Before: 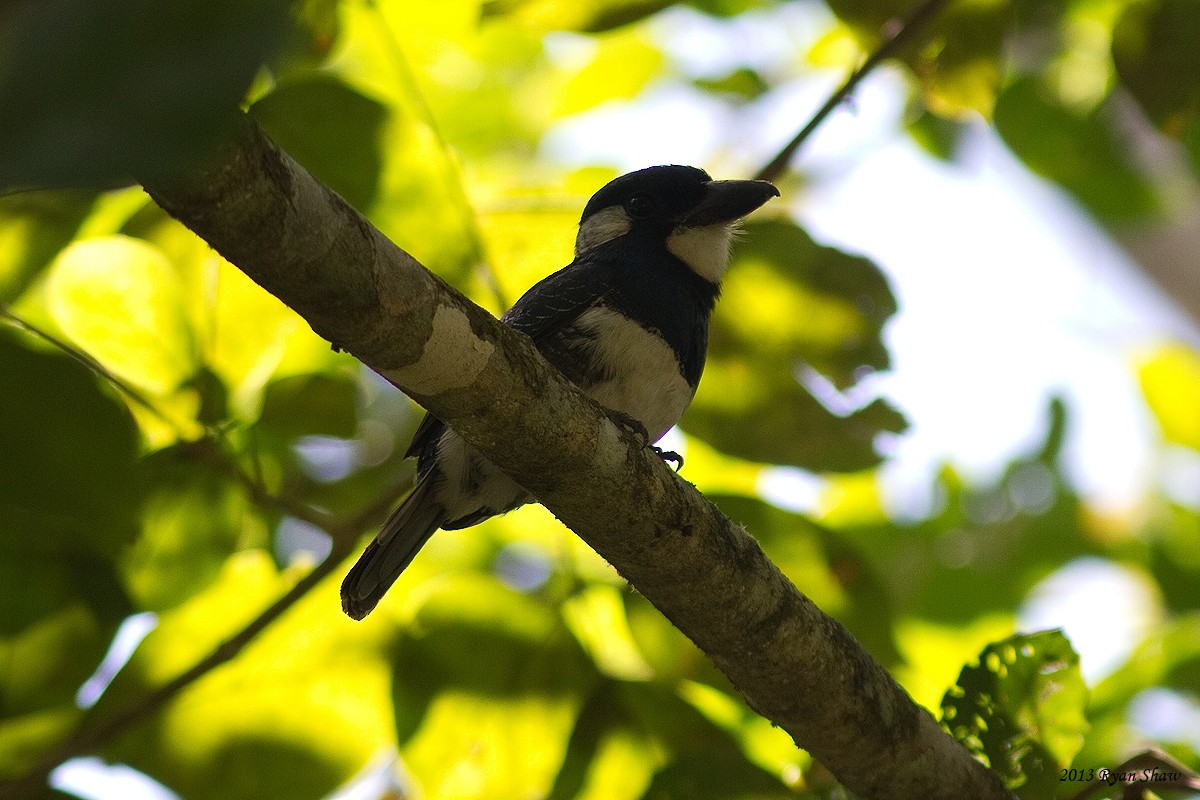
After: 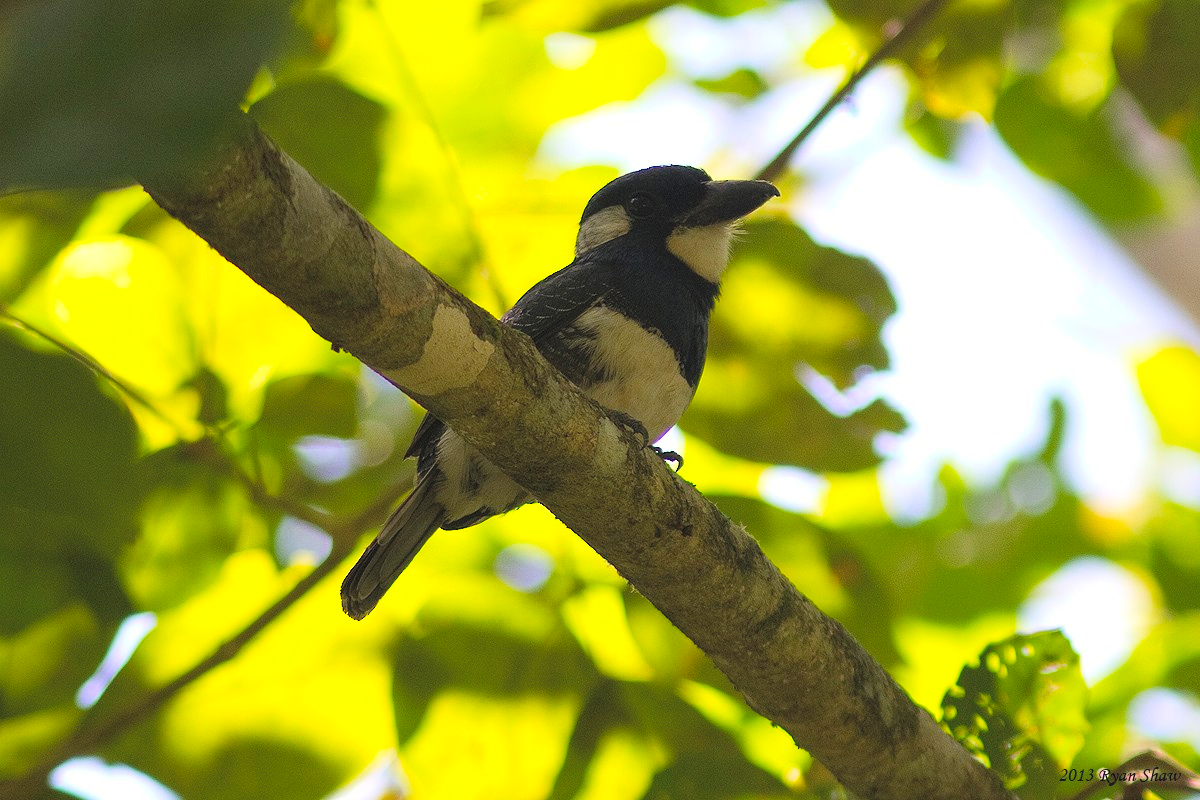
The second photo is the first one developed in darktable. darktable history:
contrast brightness saturation: contrast 0.1, brightness 0.3, saturation 0.14
color balance rgb: perceptual saturation grading › global saturation 20%, global vibrance 10%
